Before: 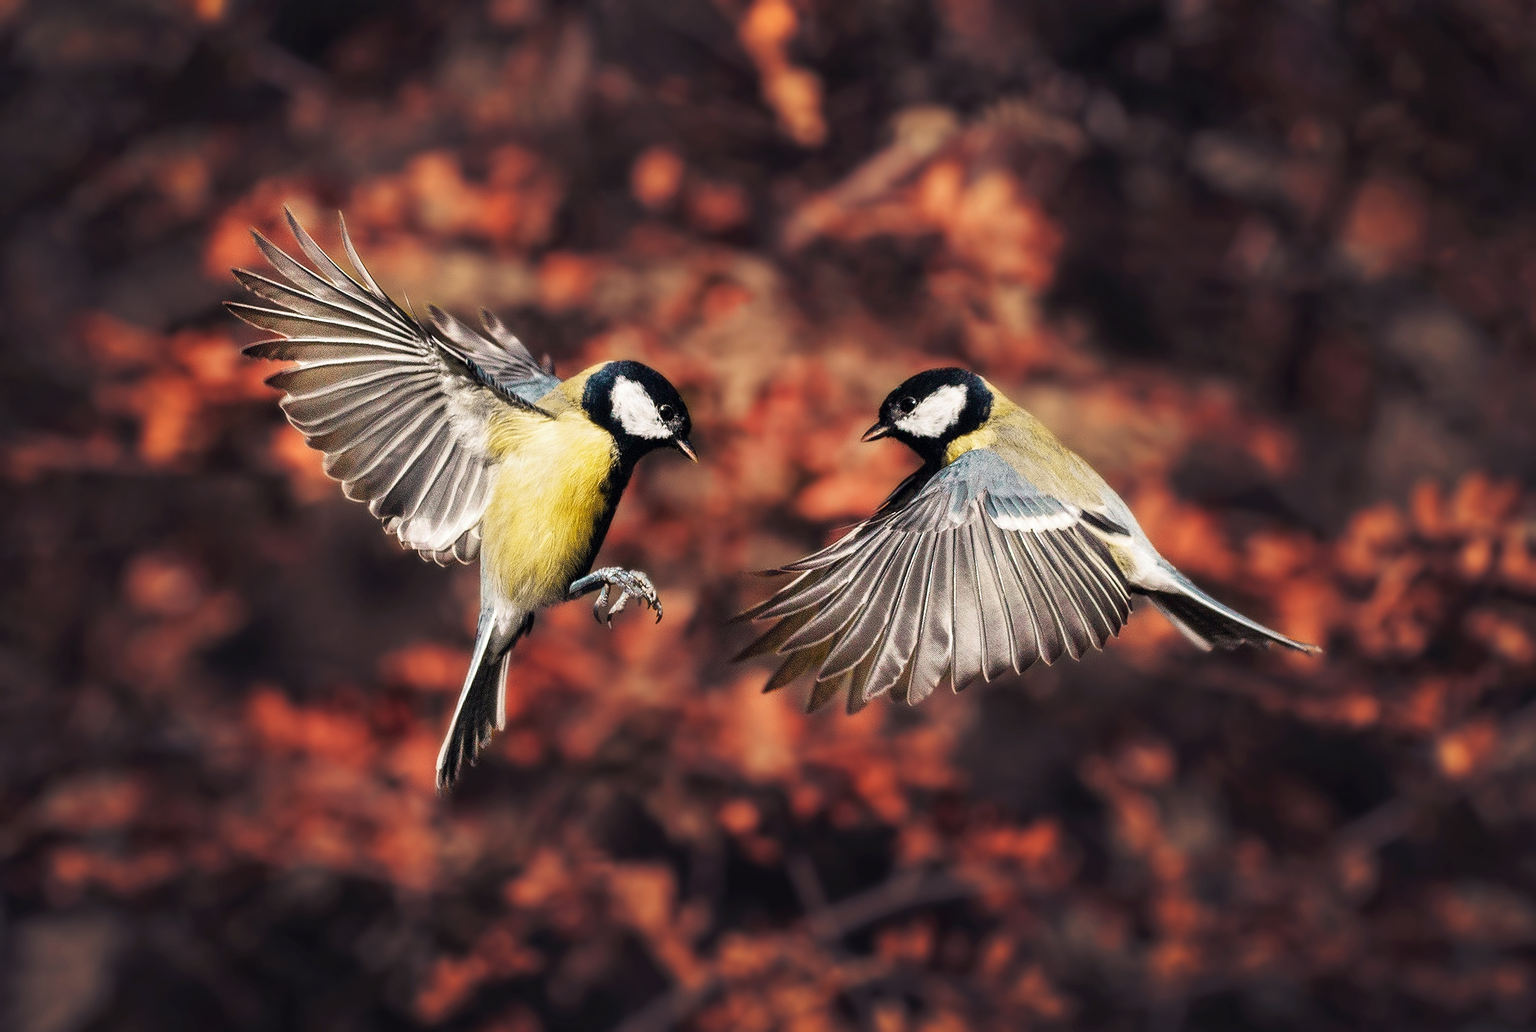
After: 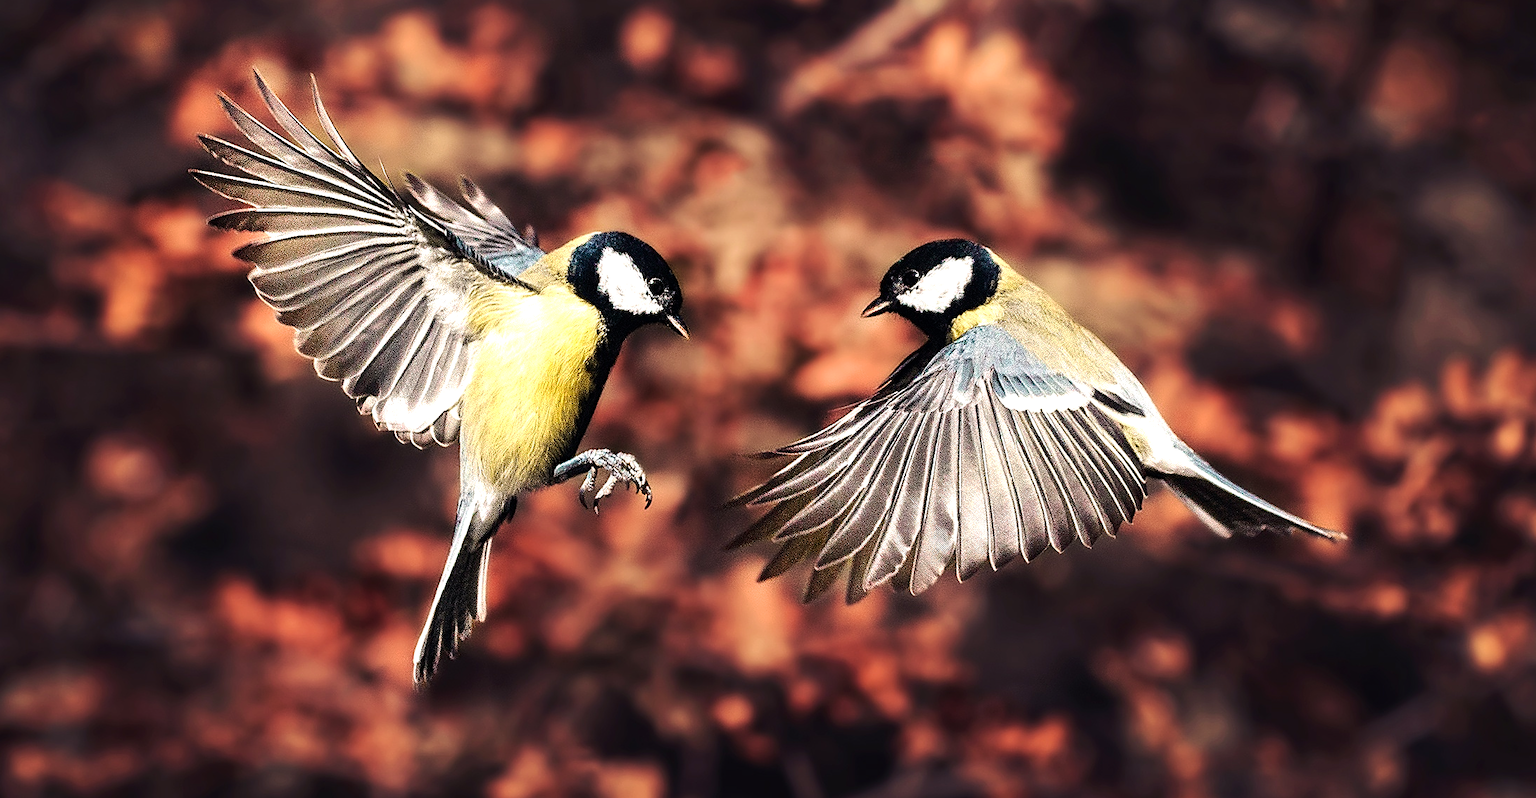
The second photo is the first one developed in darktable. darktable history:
tone equalizer: -8 EV -0.752 EV, -7 EV -0.708 EV, -6 EV -0.586 EV, -5 EV -0.374 EV, -3 EV 0.4 EV, -2 EV 0.6 EV, -1 EV 0.686 EV, +0 EV 0.724 EV, edges refinement/feathering 500, mask exposure compensation -1.57 EV, preserve details no
velvia: on, module defaults
sharpen: on, module defaults
crop and rotate: left 2.877%, top 13.78%, right 2.236%, bottom 12.806%
base curve: curves: ch0 [(0, 0) (0.235, 0.266) (0.503, 0.496) (0.786, 0.72) (1, 1)], preserve colors none
